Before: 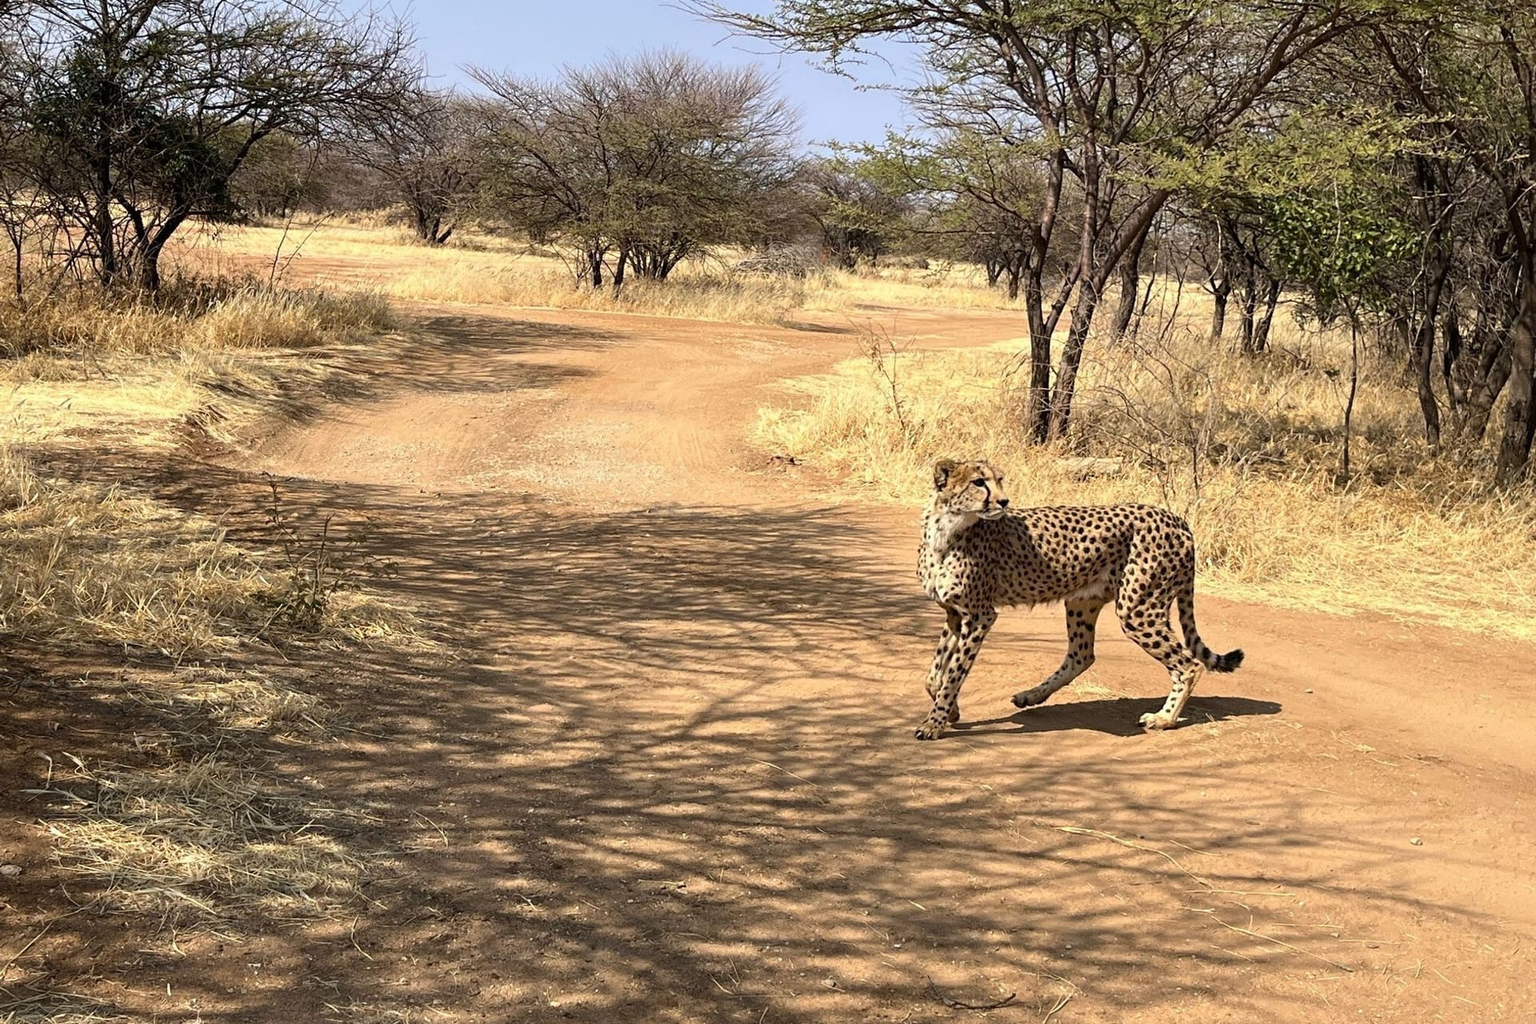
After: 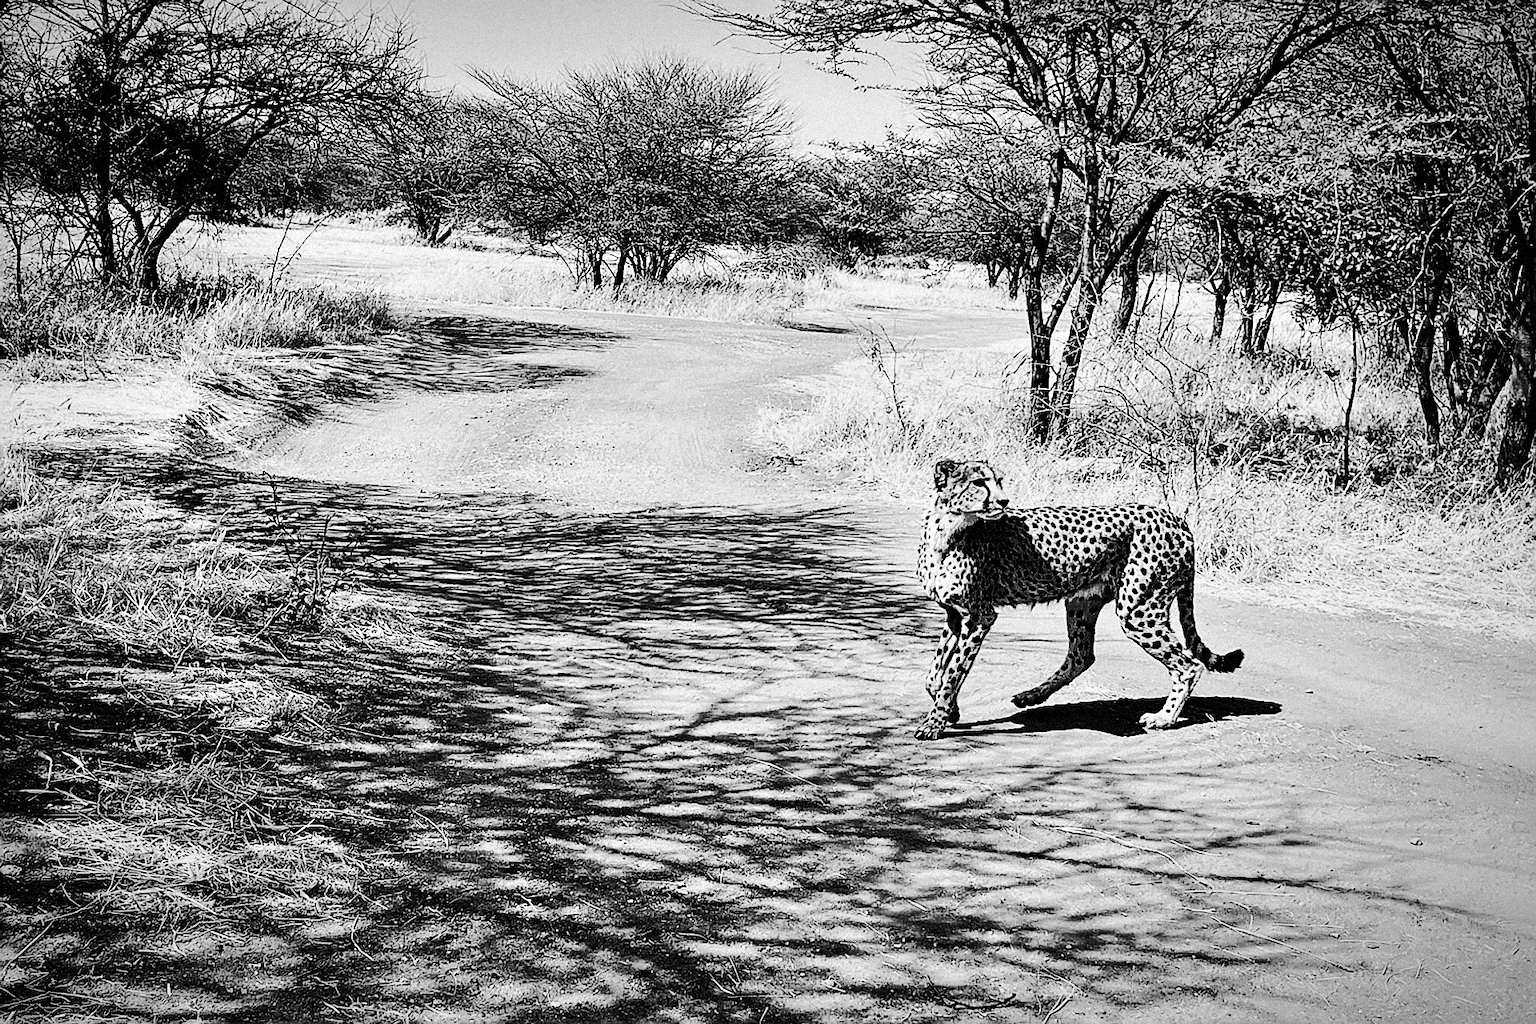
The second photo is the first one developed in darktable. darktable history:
contrast equalizer: y [[0.531, 0.548, 0.559, 0.557, 0.544, 0.527], [0.5 ×6], [0.5 ×6], [0 ×6], [0 ×6]]
exposure: exposure -0.36 EV, compensate highlight preservation false
grain: mid-tones bias 0%
shadows and highlights: shadows 25, highlights -48, soften with gaussian
sharpen: radius 1.4, amount 1.25, threshold 0.7
monochrome: on, module defaults
color correction: highlights a* -0.482, highlights b* 0.161, shadows a* 4.66, shadows b* 20.72
tone curve: curves: ch0 [(0, 0) (0.086, 0.006) (0.148, 0.021) (0.245, 0.105) (0.374, 0.401) (0.444, 0.631) (0.778, 0.915) (1, 1)], color space Lab, linked channels, preserve colors none
vignetting: fall-off radius 60%, automatic ratio true
